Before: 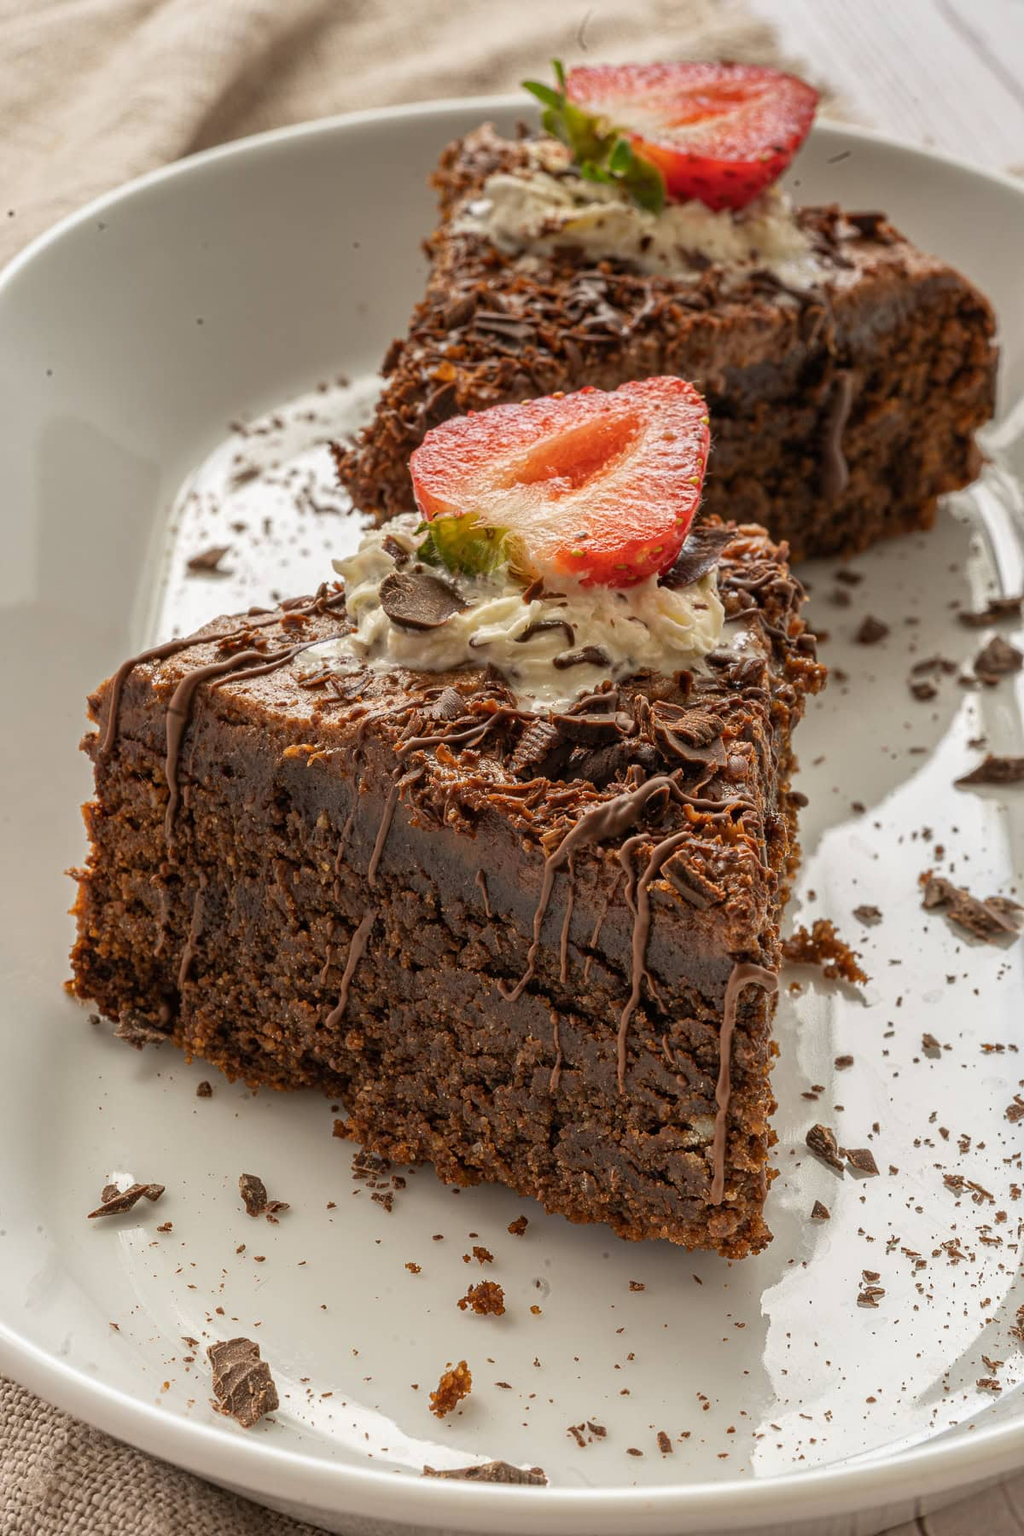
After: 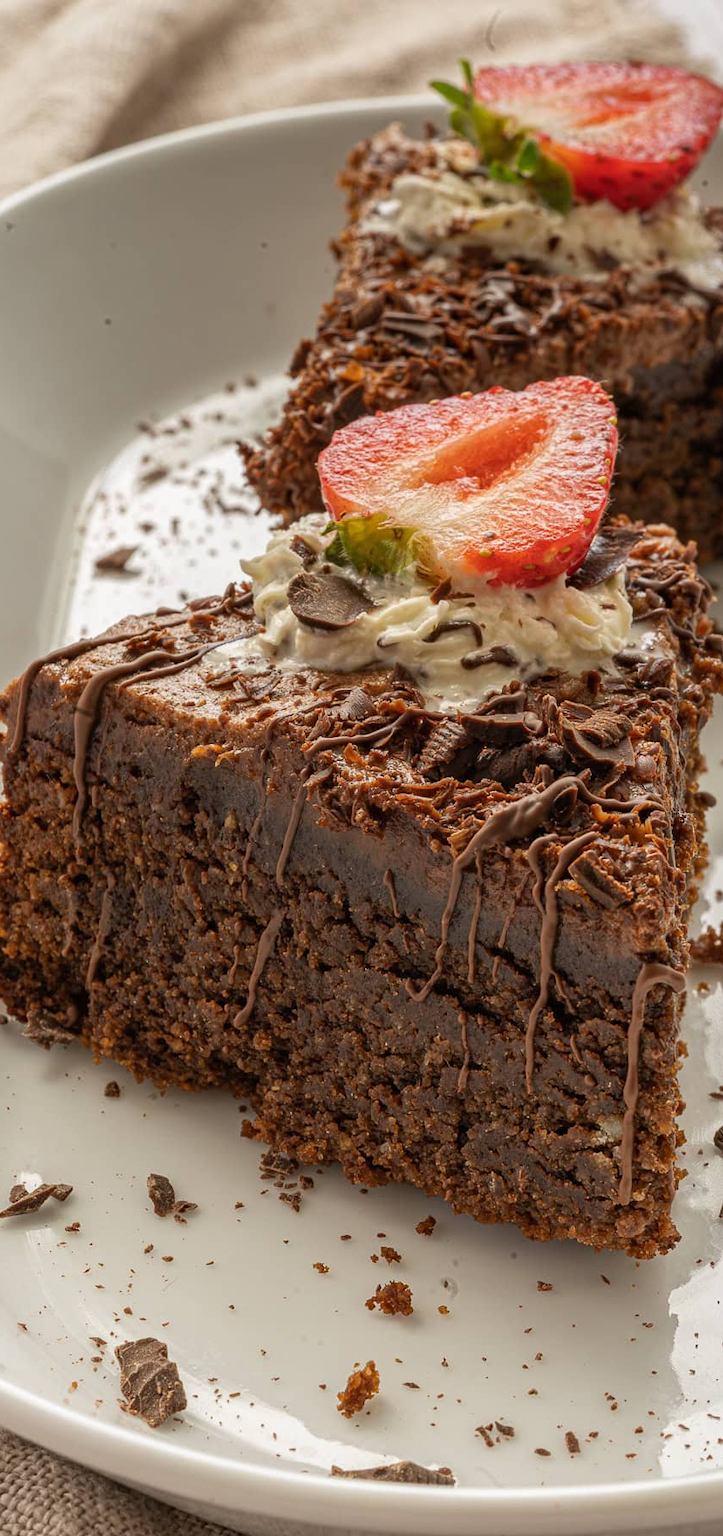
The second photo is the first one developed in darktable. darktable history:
crop and rotate: left 9.008%, right 20.302%
